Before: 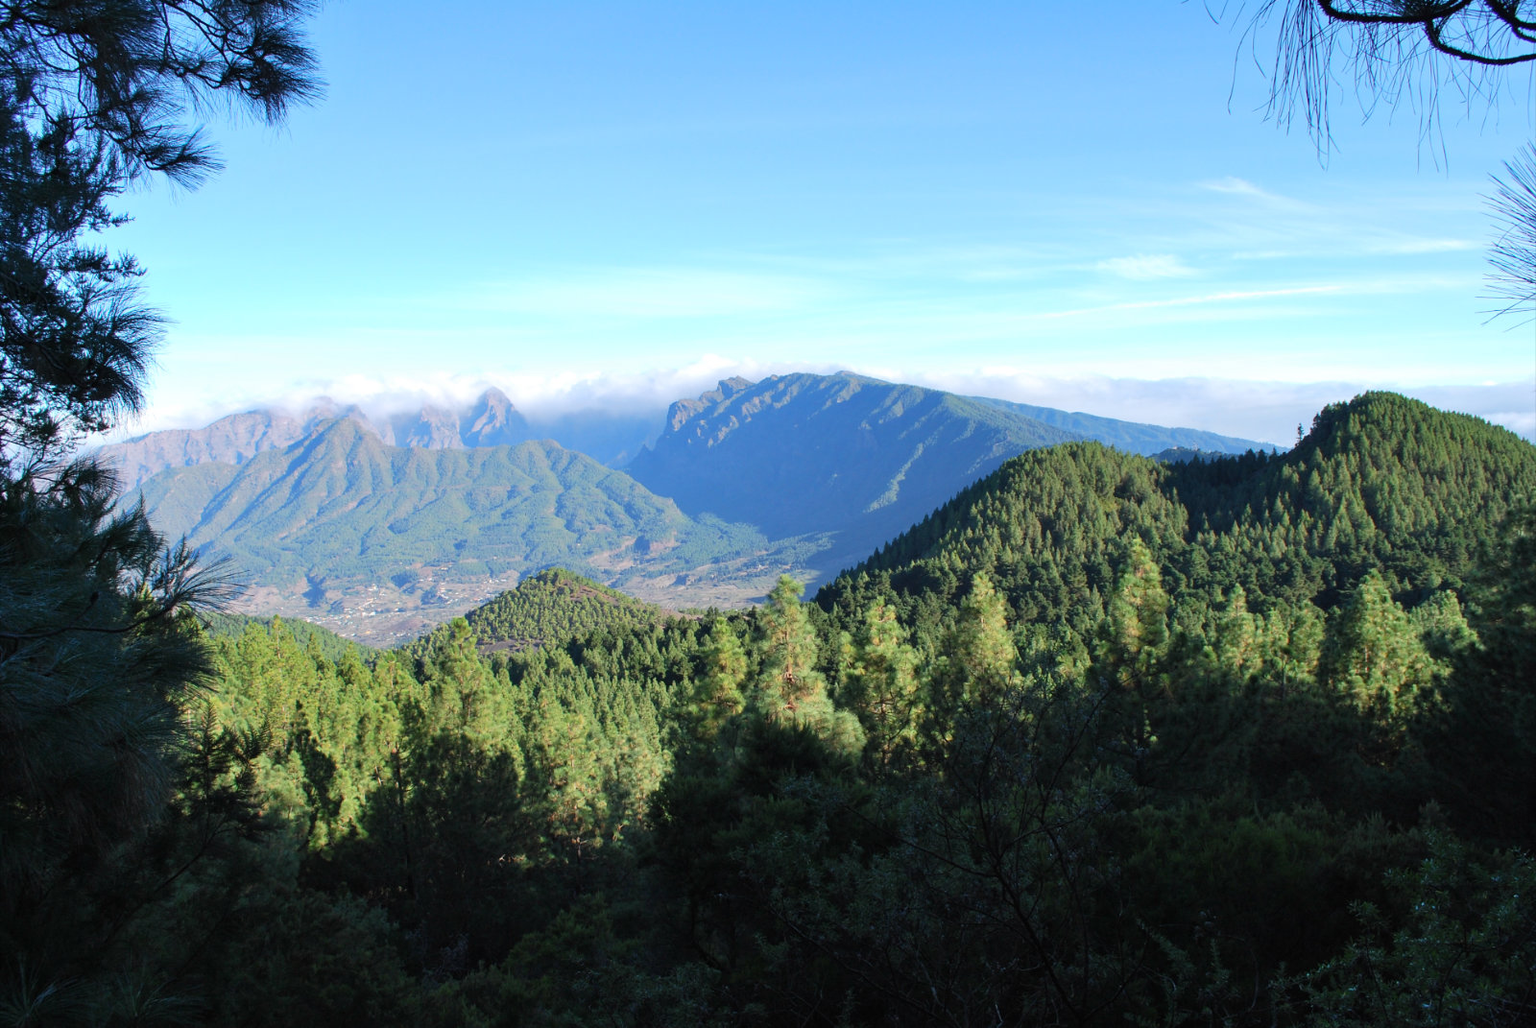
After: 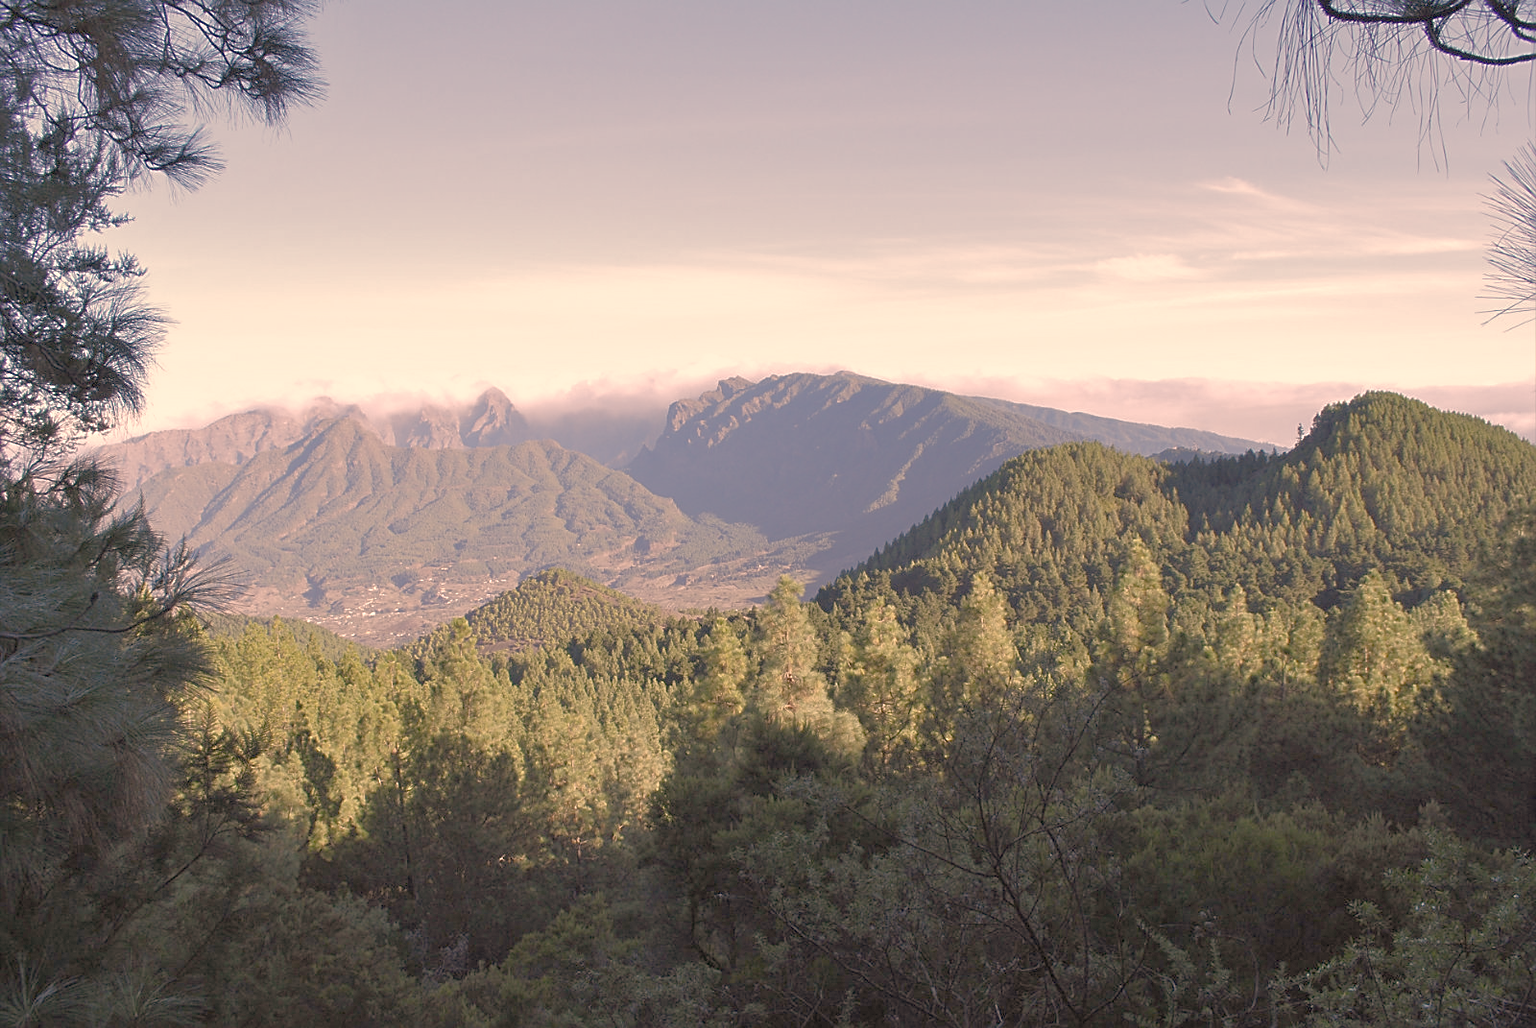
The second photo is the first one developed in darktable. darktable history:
sharpen: on, module defaults
base curve: curves: ch0 [(0, 0) (0.826, 0.587) (1, 1)]
color contrast: green-magenta contrast 0.81
color correction: highlights a* 21.16, highlights b* 19.61
